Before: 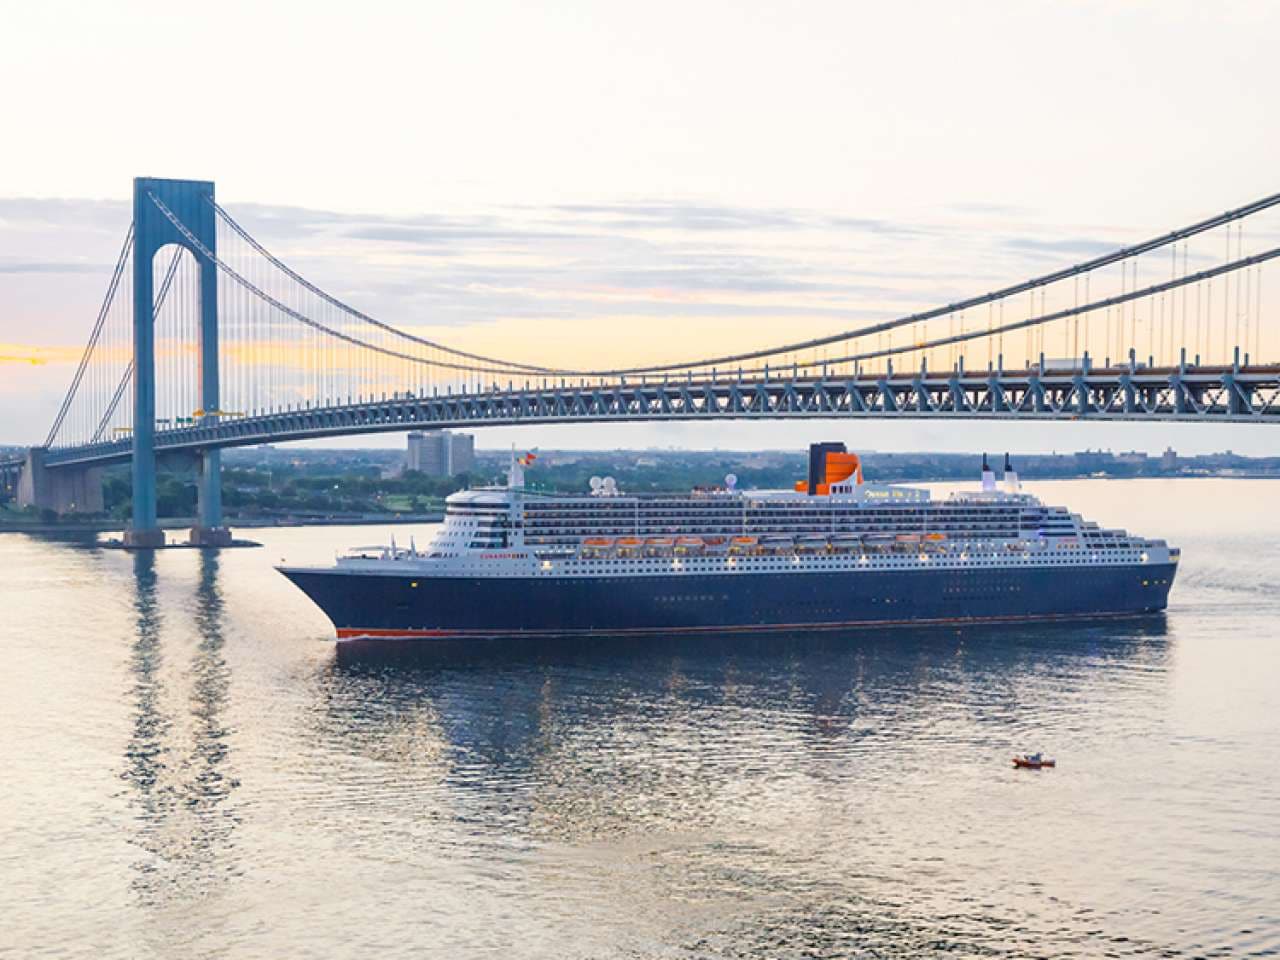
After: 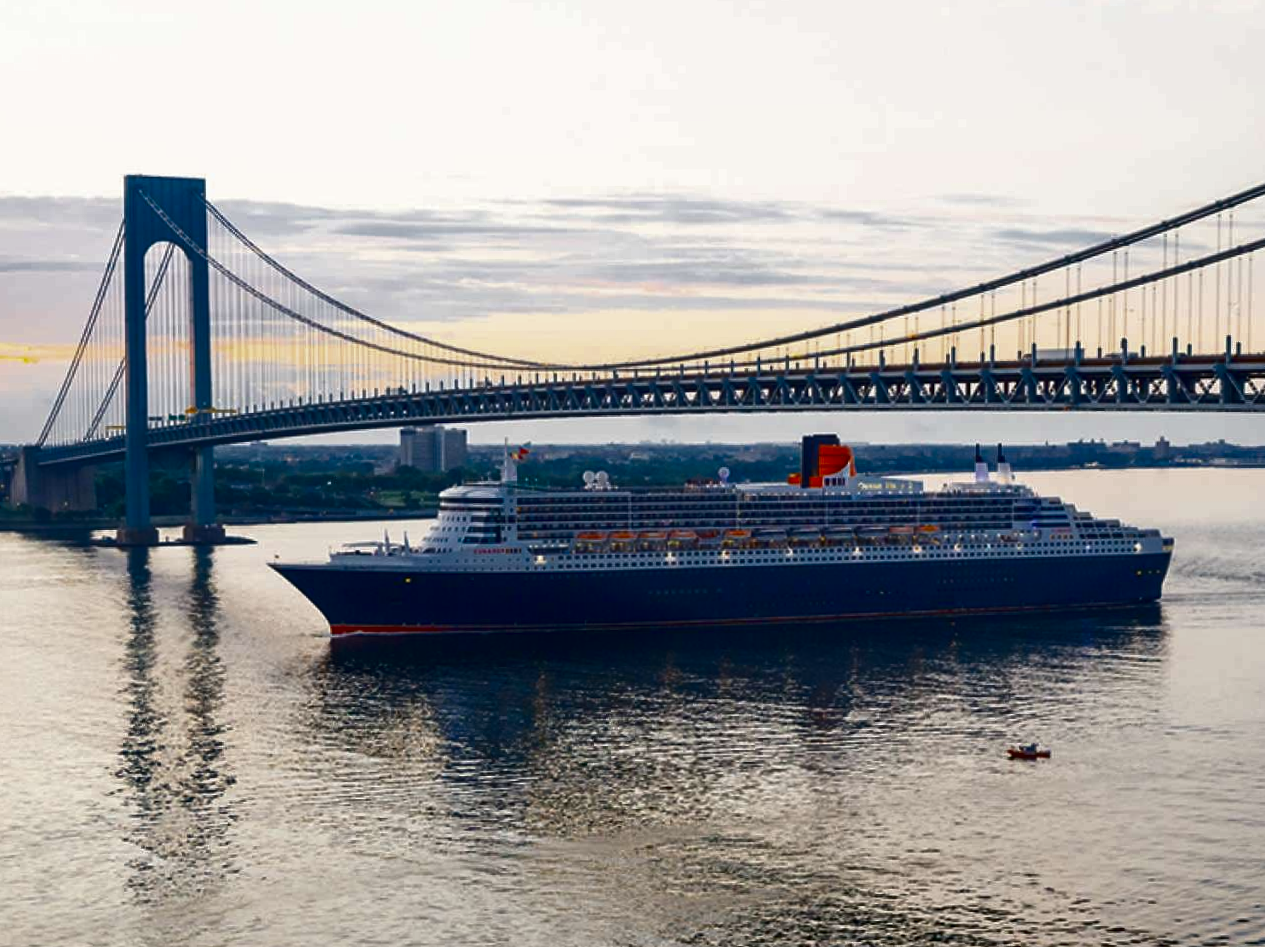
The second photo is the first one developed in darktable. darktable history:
rotate and perspective: rotation -0.45°, automatic cropping original format, crop left 0.008, crop right 0.992, crop top 0.012, crop bottom 0.988
contrast brightness saturation: brightness -0.52
